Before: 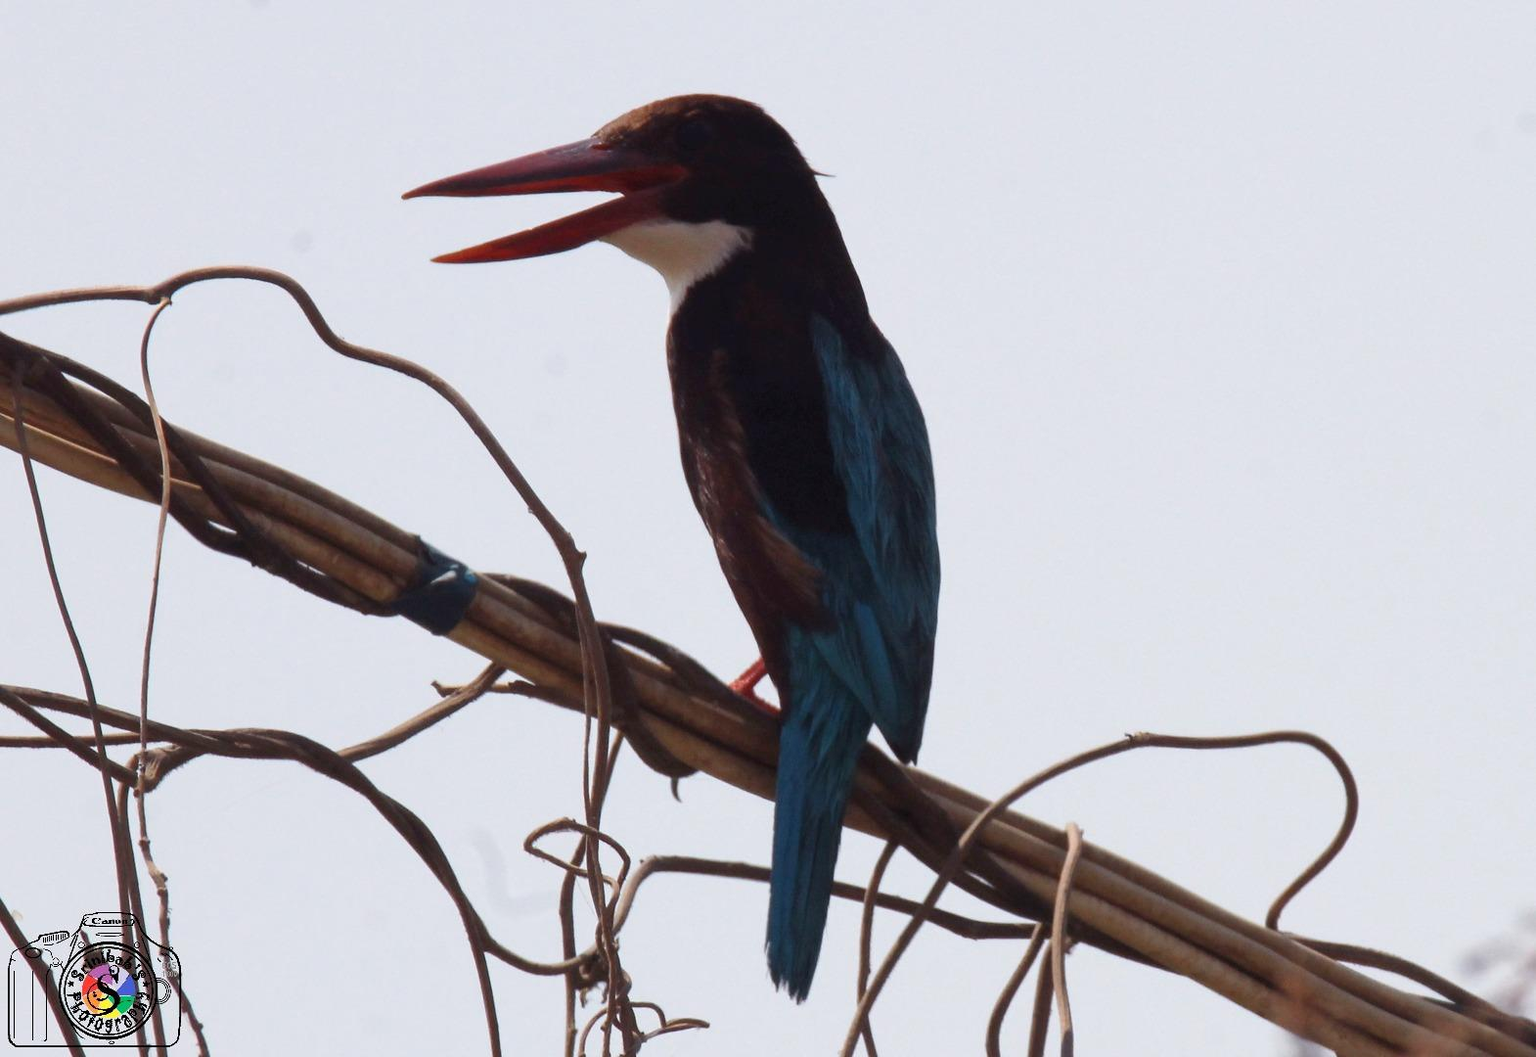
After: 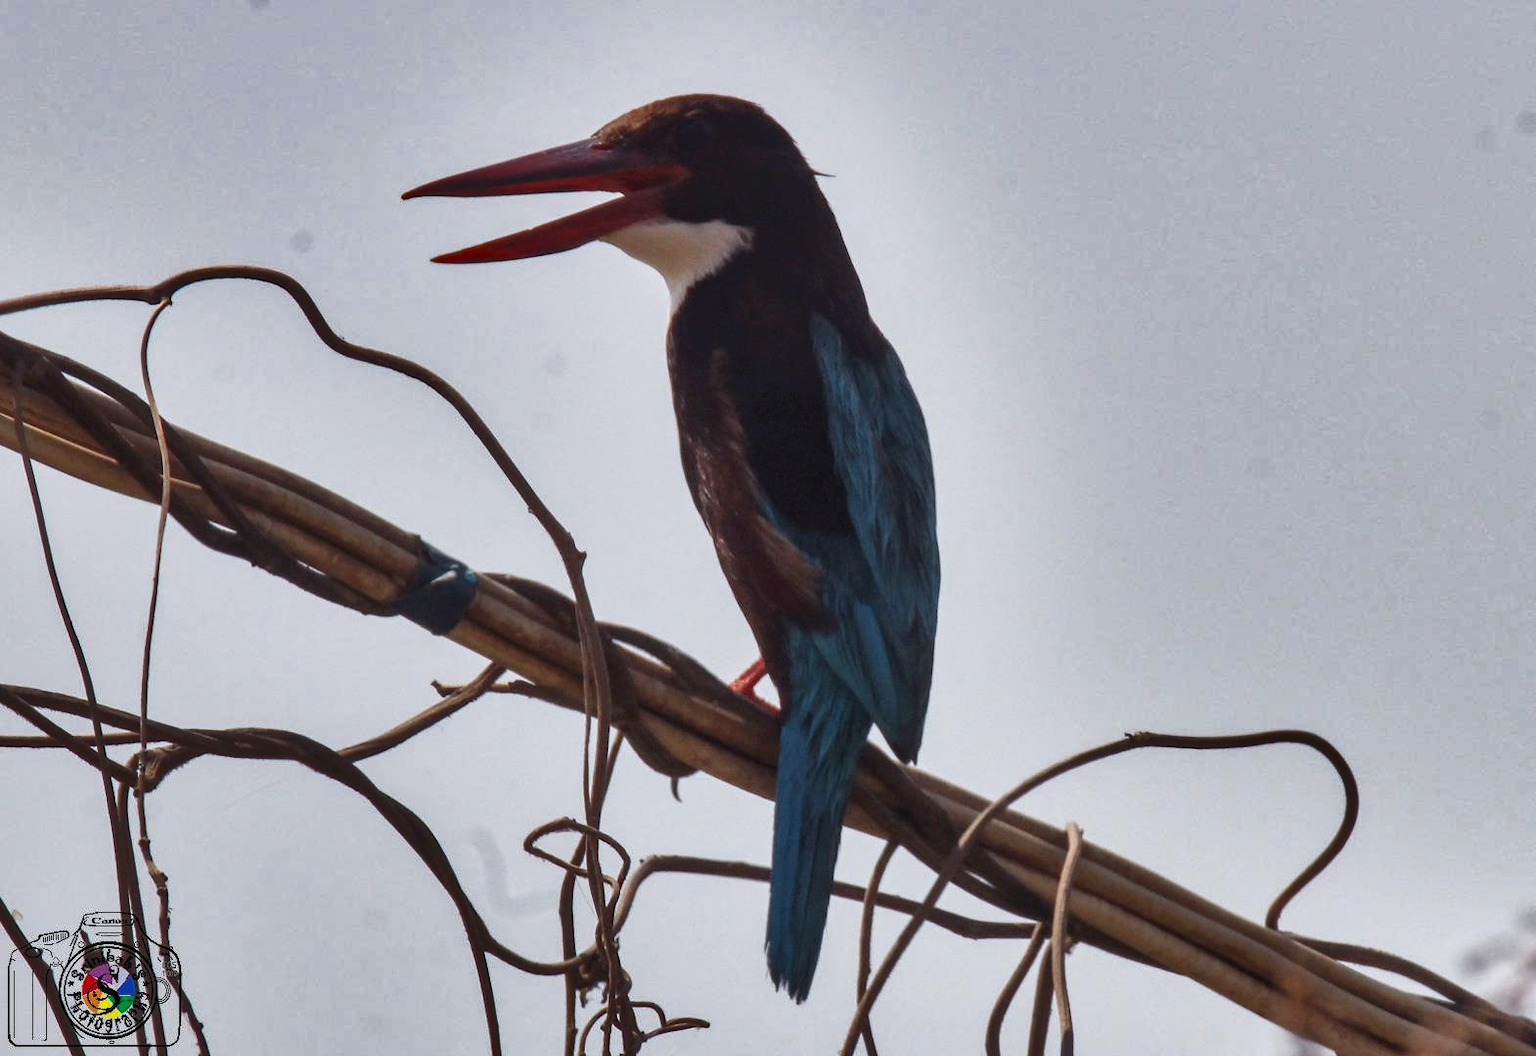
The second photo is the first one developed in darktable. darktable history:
shadows and highlights: white point adjustment 0.098, highlights -71.11, soften with gaussian
local contrast: on, module defaults
